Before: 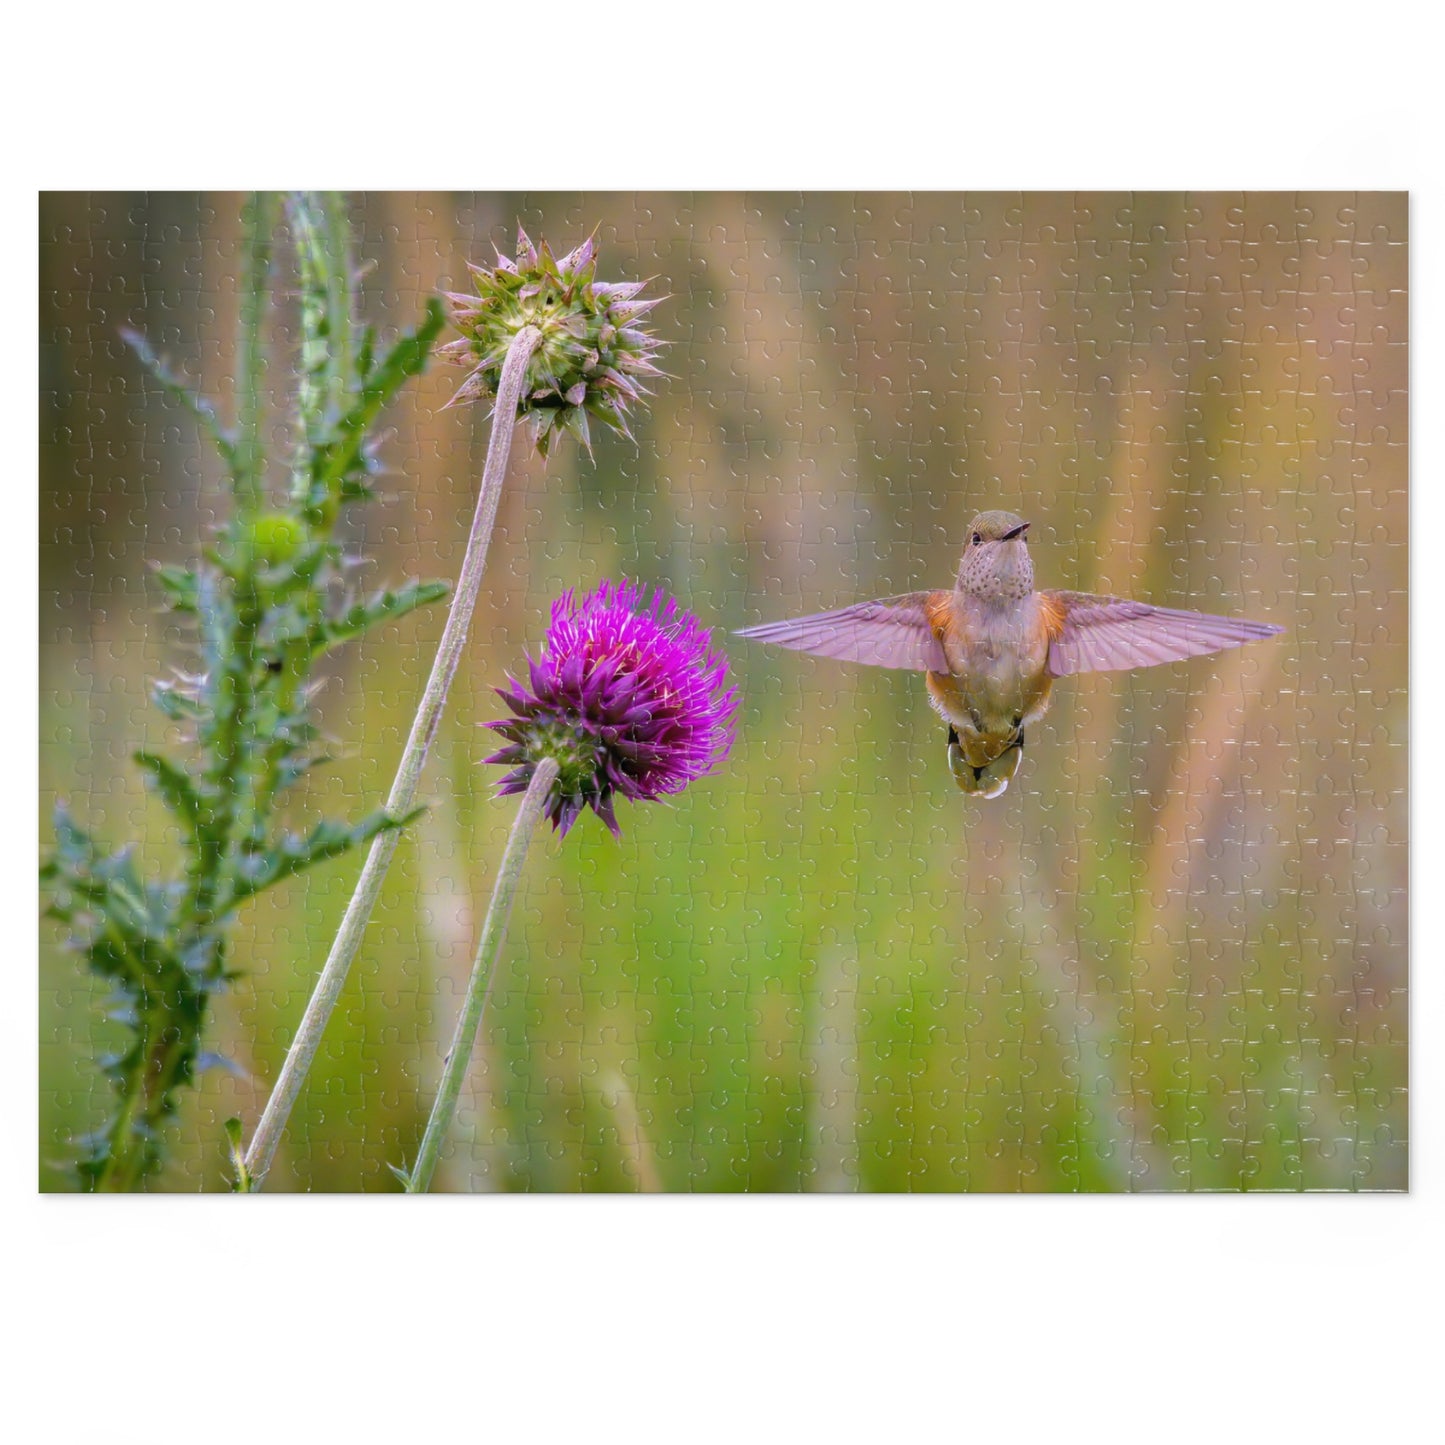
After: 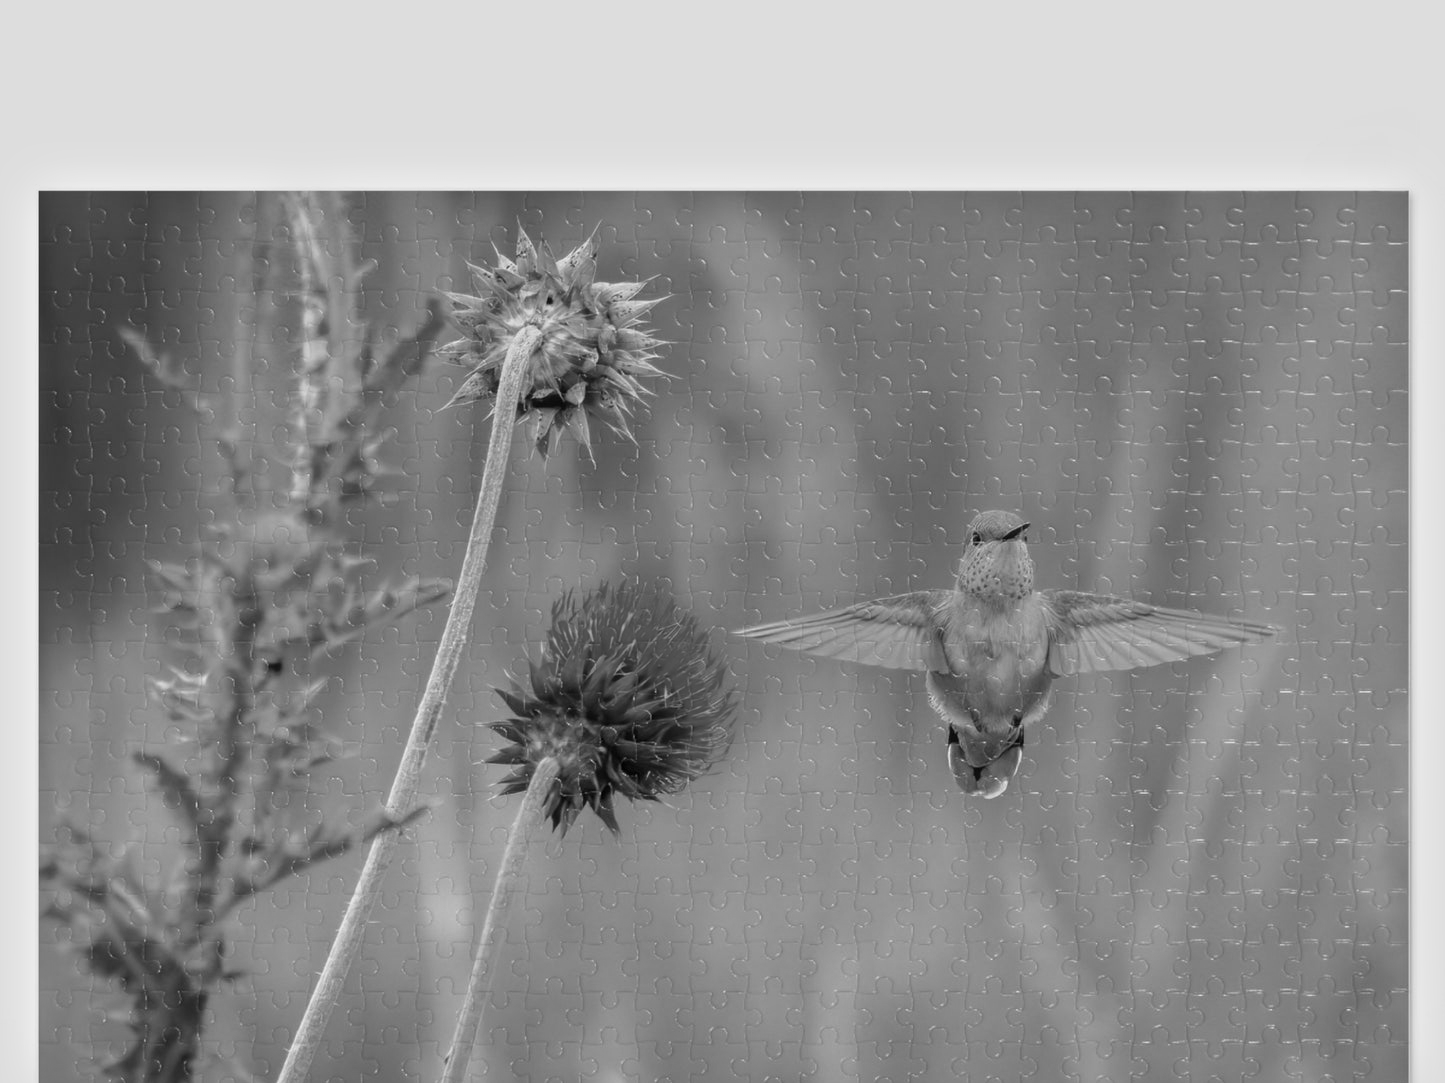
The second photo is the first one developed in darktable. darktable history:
monochrome: size 1
color contrast: green-magenta contrast 0.8, blue-yellow contrast 1.1, unbound 0
crop: bottom 24.988%
white balance: red 0.766, blue 1.537
